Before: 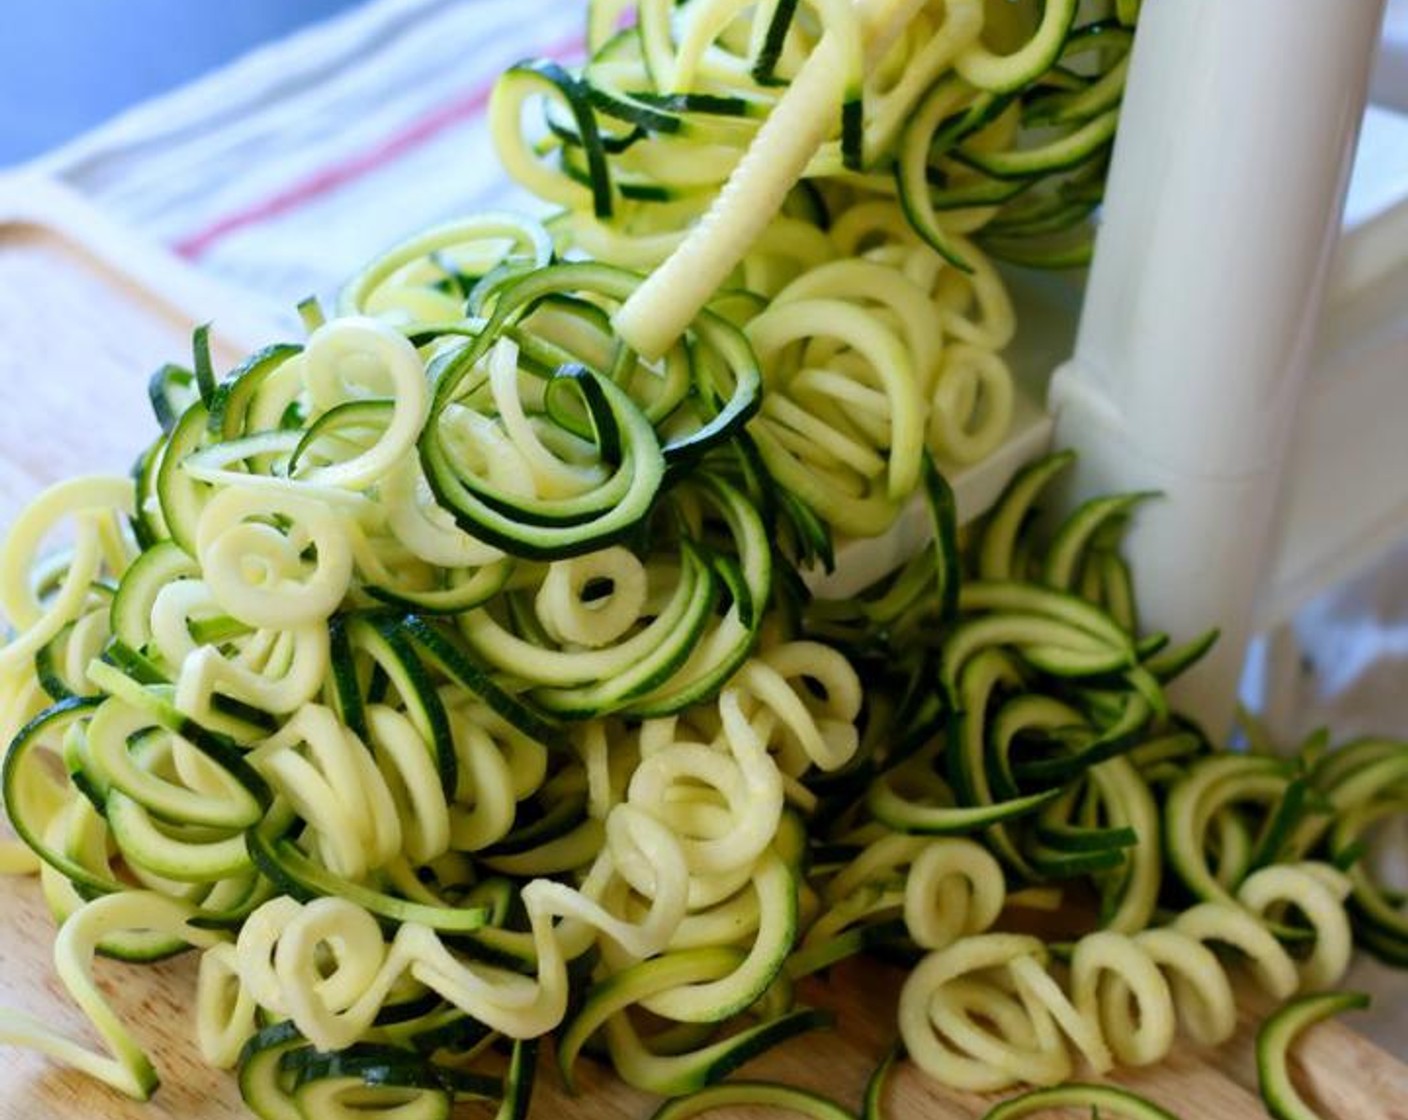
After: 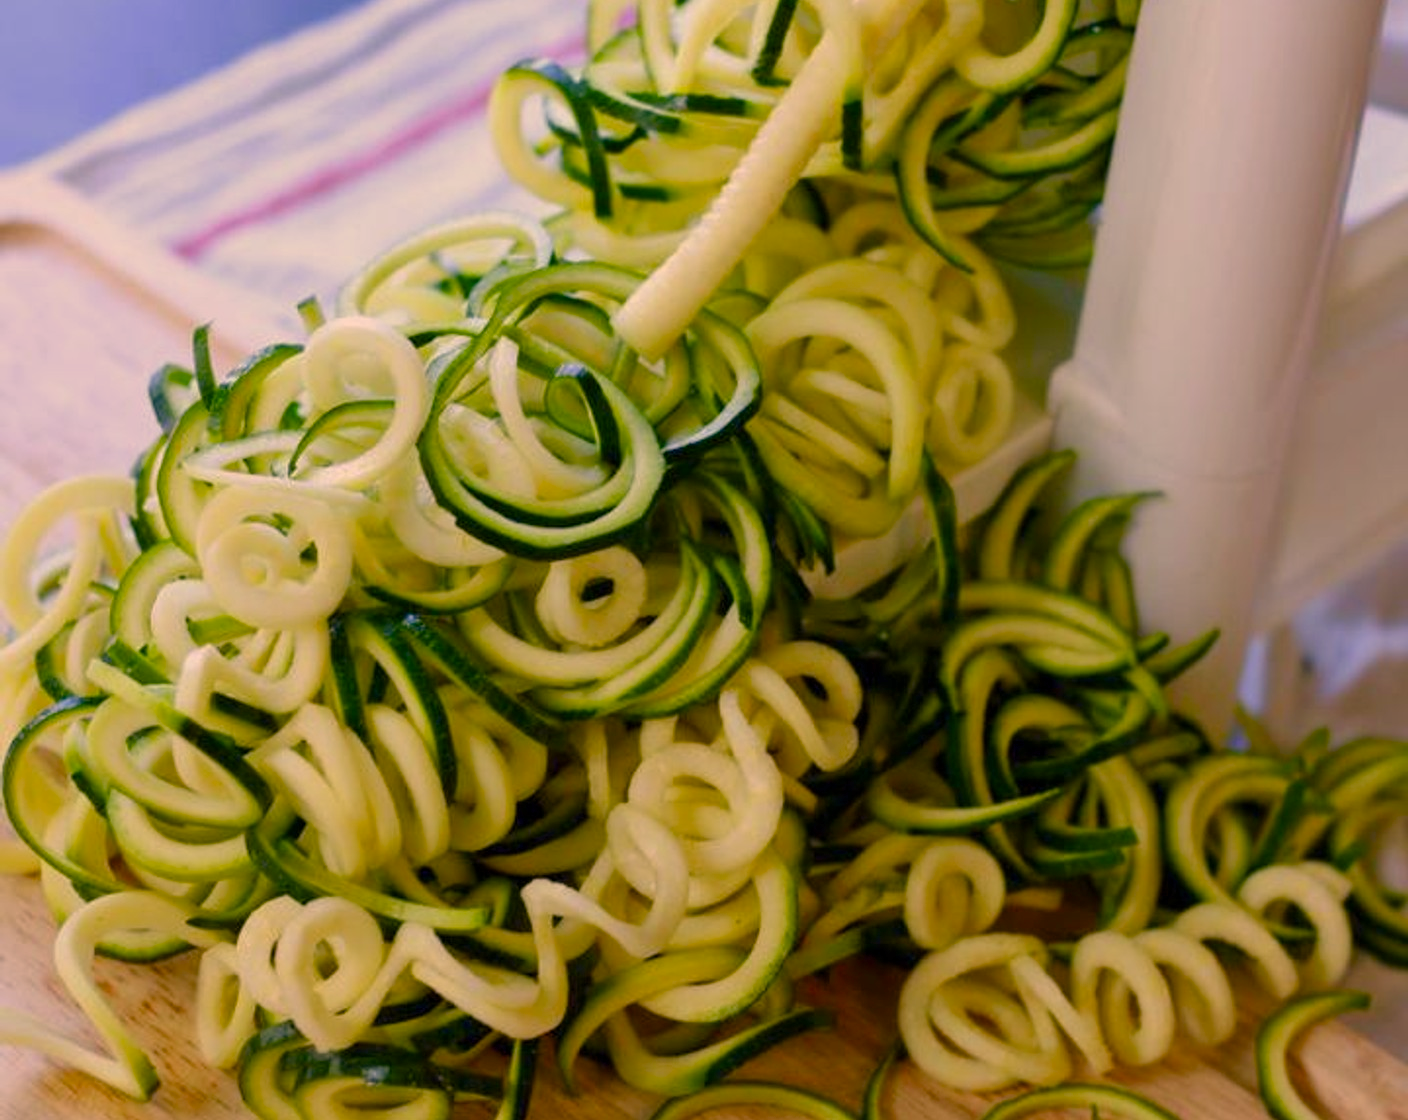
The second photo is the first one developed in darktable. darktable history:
color balance rgb: perceptual saturation grading › global saturation 20%, perceptual saturation grading › highlights -25%, perceptual saturation grading › shadows 25%
color correction: highlights a* 17.88, highlights b* 18.79
tone equalizer: -8 EV 0.25 EV, -7 EV 0.417 EV, -6 EV 0.417 EV, -5 EV 0.25 EV, -3 EV -0.25 EV, -2 EV -0.417 EV, -1 EV -0.417 EV, +0 EV -0.25 EV, edges refinement/feathering 500, mask exposure compensation -1.57 EV, preserve details guided filter
